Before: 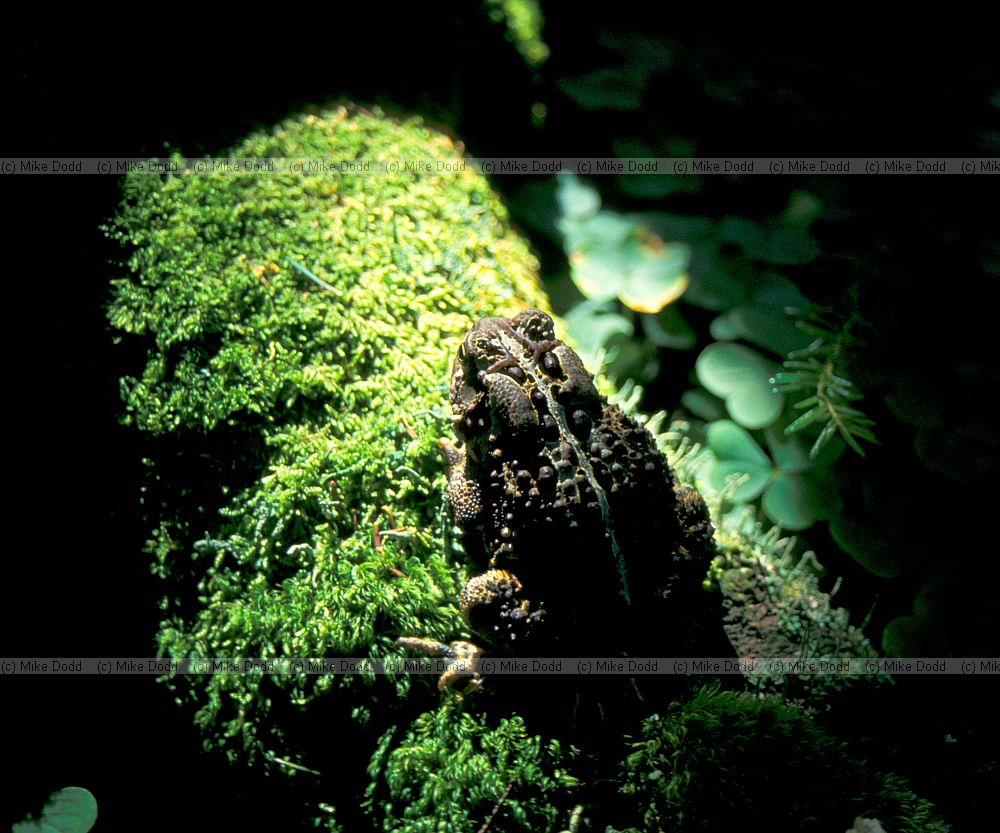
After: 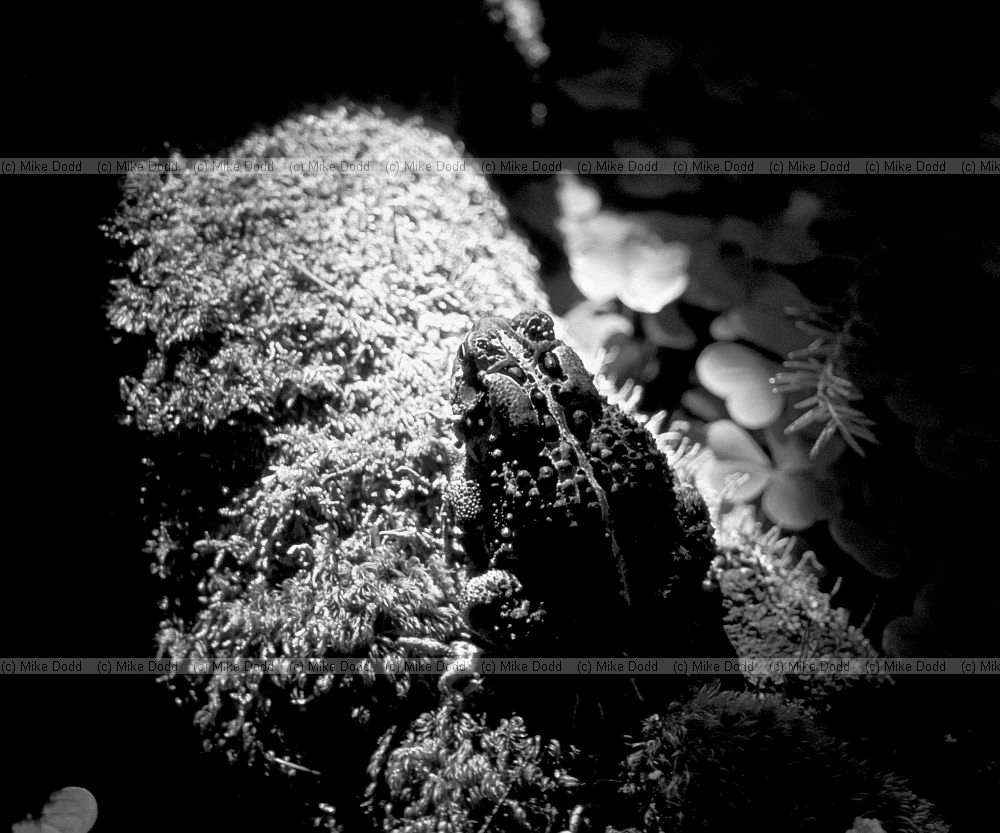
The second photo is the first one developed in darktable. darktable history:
monochrome: on, module defaults
exposure: black level correction 0.001, compensate highlight preservation false
